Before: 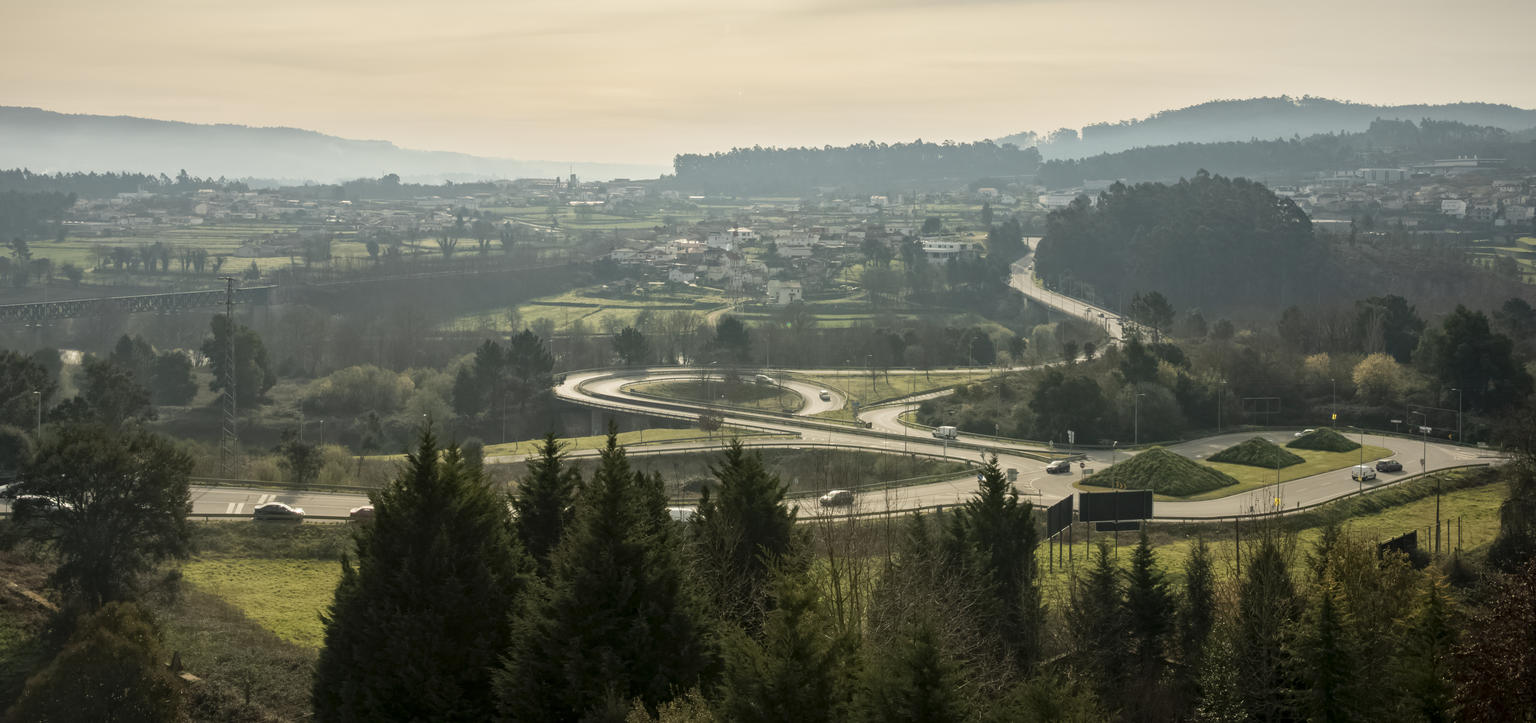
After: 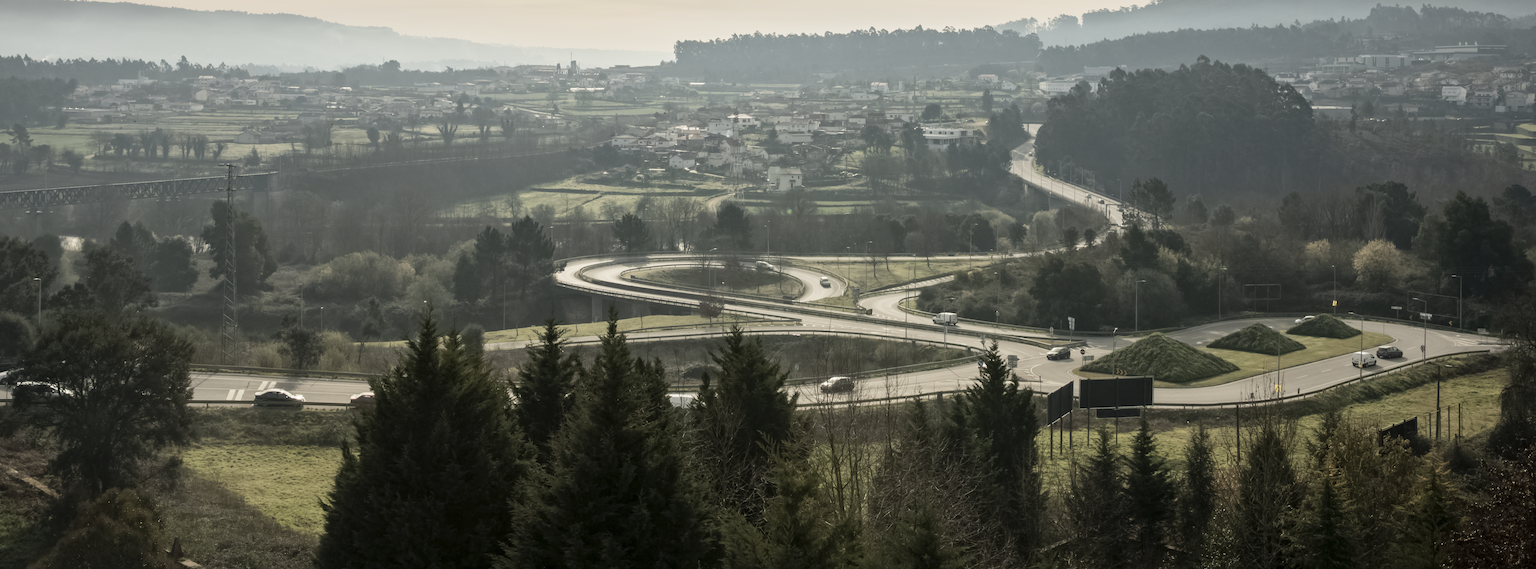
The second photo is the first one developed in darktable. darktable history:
crop and rotate: top 15.774%, bottom 5.506%
contrast brightness saturation: contrast 0.1, saturation -0.3
